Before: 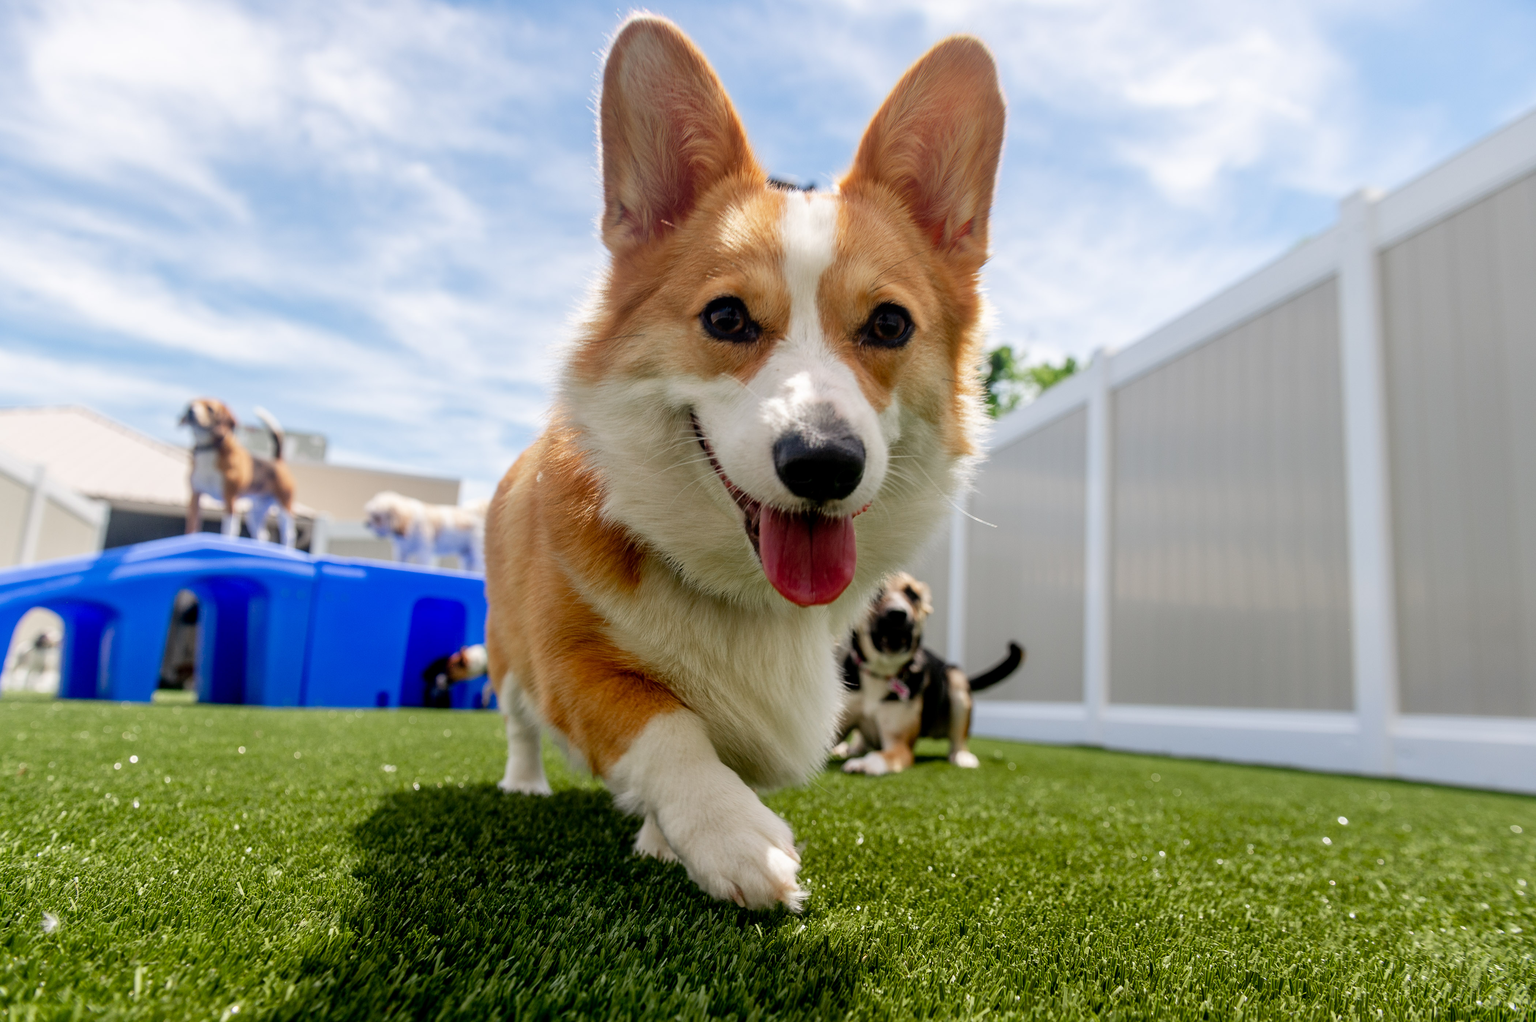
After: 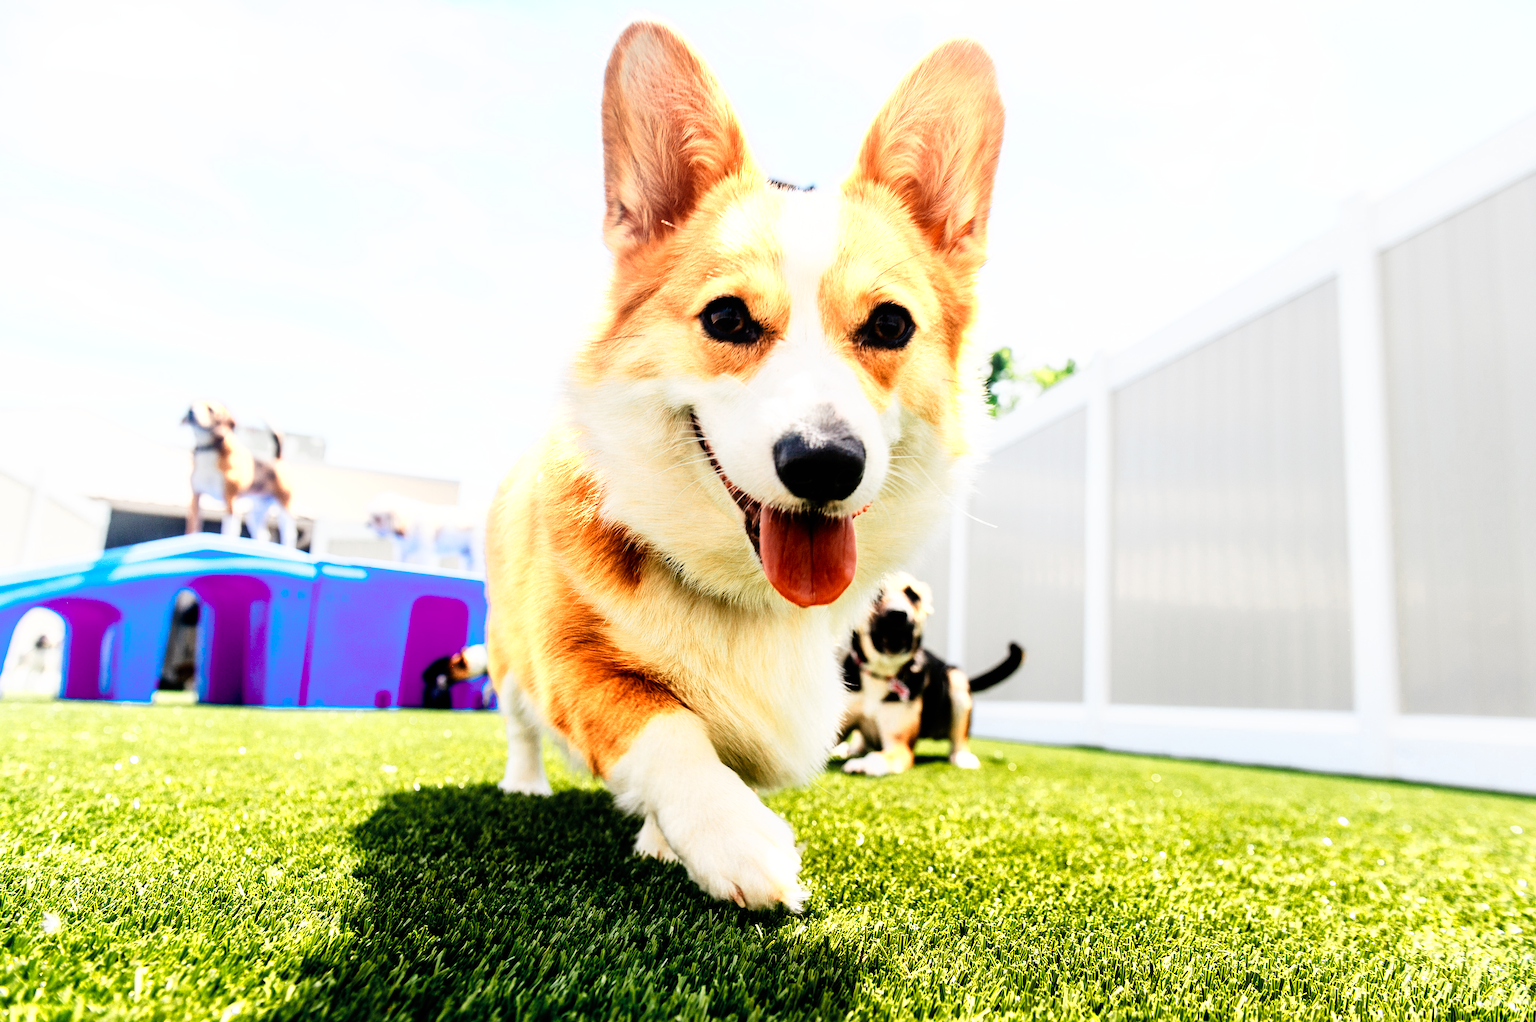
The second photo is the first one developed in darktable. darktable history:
base curve: curves: ch0 [(0, 0) (0.007, 0.004) (0.027, 0.03) (0.046, 0.07) (0.207, 0.54) (0.442, 0.872) (0.673, 0.972) (1, 1)], preserve colors none
color zones: curves: ch0 [(0.018, 0.548) (0.197, 0.654) (0.425, 0.447) (0.605, 0.658) (0.732, 0.579)]; ch1 [(0.105, 0.531) (0.224, 0.531) (0.386, 0.39) (0.618, 0.456) (0.732, 0.456) (0.956, 0.421)]; ch2 [(0.039, 0.583) (0.215, 0.465) (0.399, 0.544) (0.465, 0.548) (0.614, 0.447) (0.724, 0.43) (0.882, 0.623) (0.956, 0.632)]
